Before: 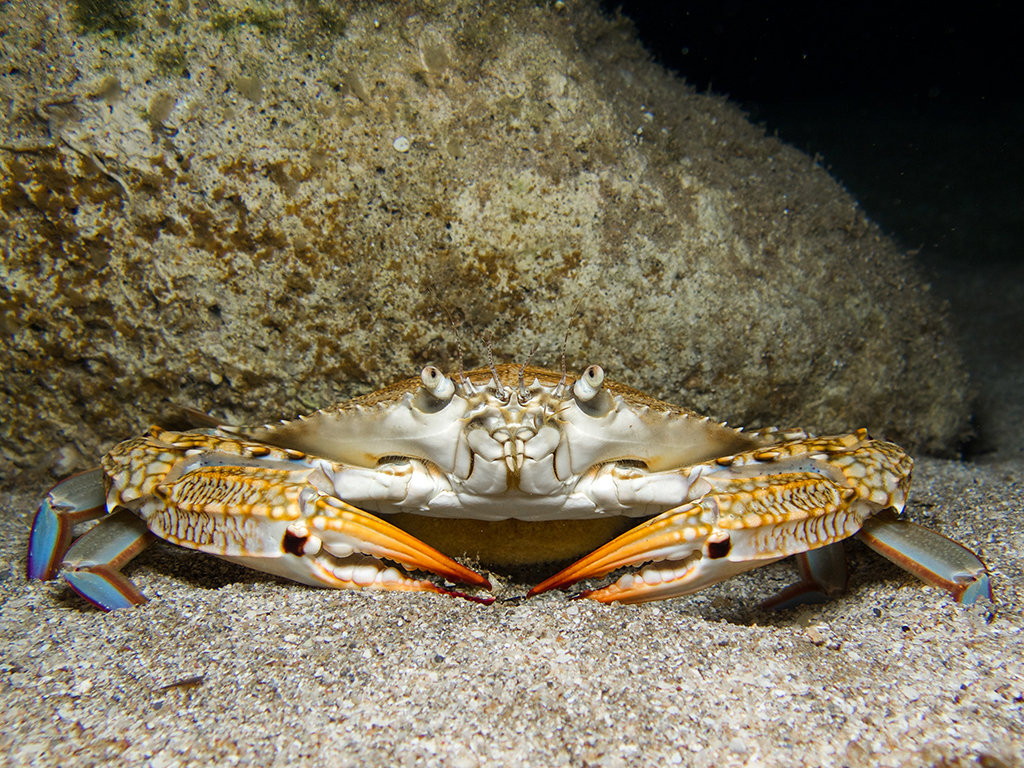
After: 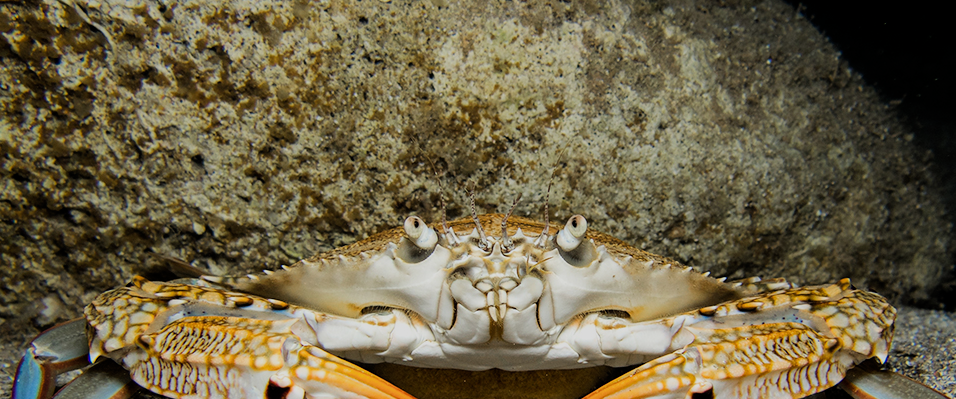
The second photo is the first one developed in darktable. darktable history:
crop: left 1.756%, top 19.646%, right 4.788%, bottom 28.351%
filmic rgb: middle gray luminance 29.18%, black relative exposure -10.31 EV, white relative exposure 5.49 EV, target black luminance 0%, hardness 3.91, latitude 1.75%, contrast 1.127, highlights saturation mix 5.01%, shadows ↔ highlights balance 15.3%
